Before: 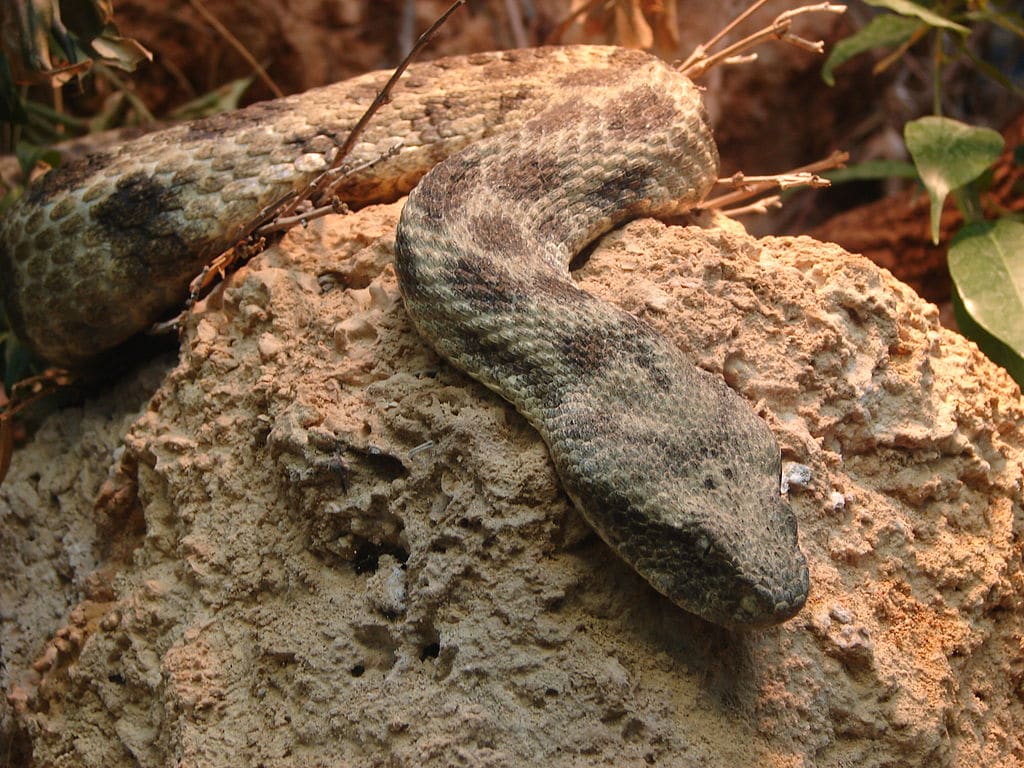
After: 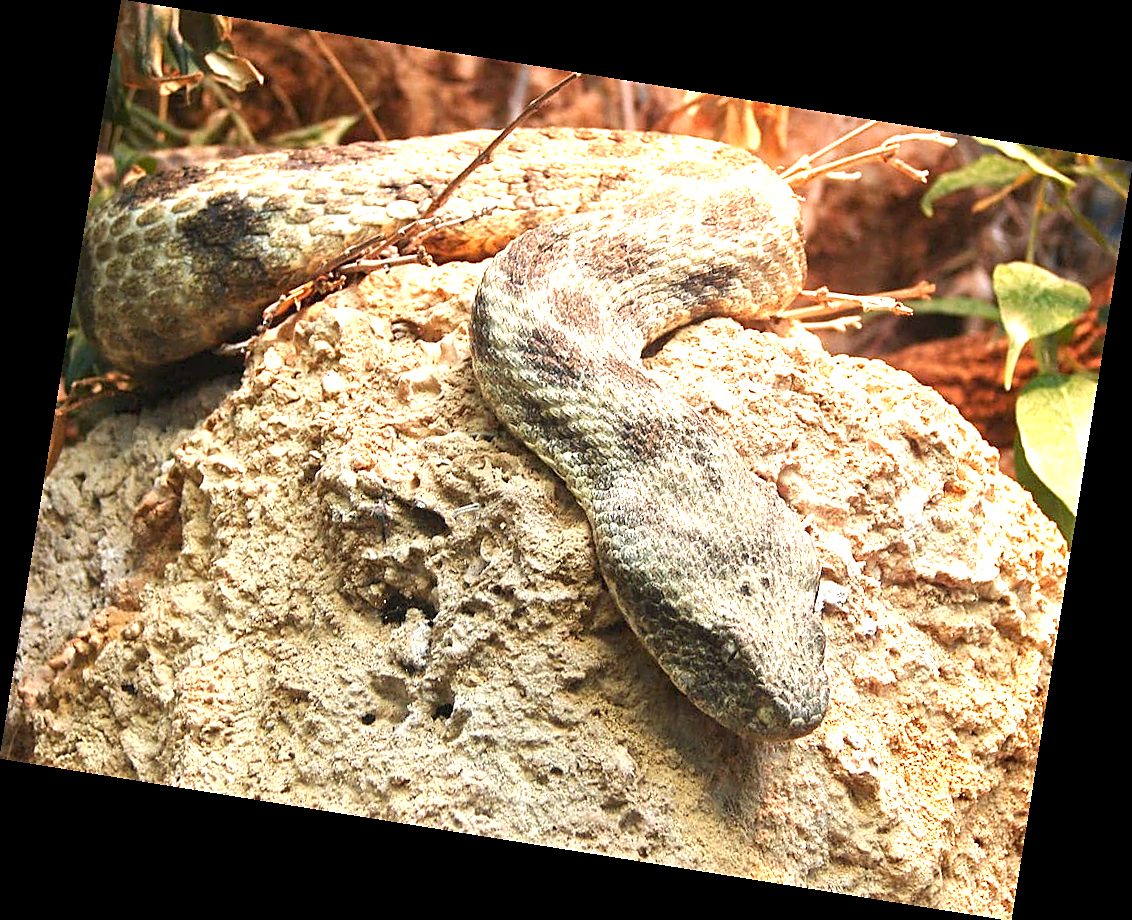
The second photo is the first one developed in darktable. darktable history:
exposure: black level correction 0.001, exposure 1.822 EV, compensate exposure bias true, compensate highlight preservation false
rotate and perspective: rotation 9.12°, automatic cropping off
sharpen: on, module defaults
